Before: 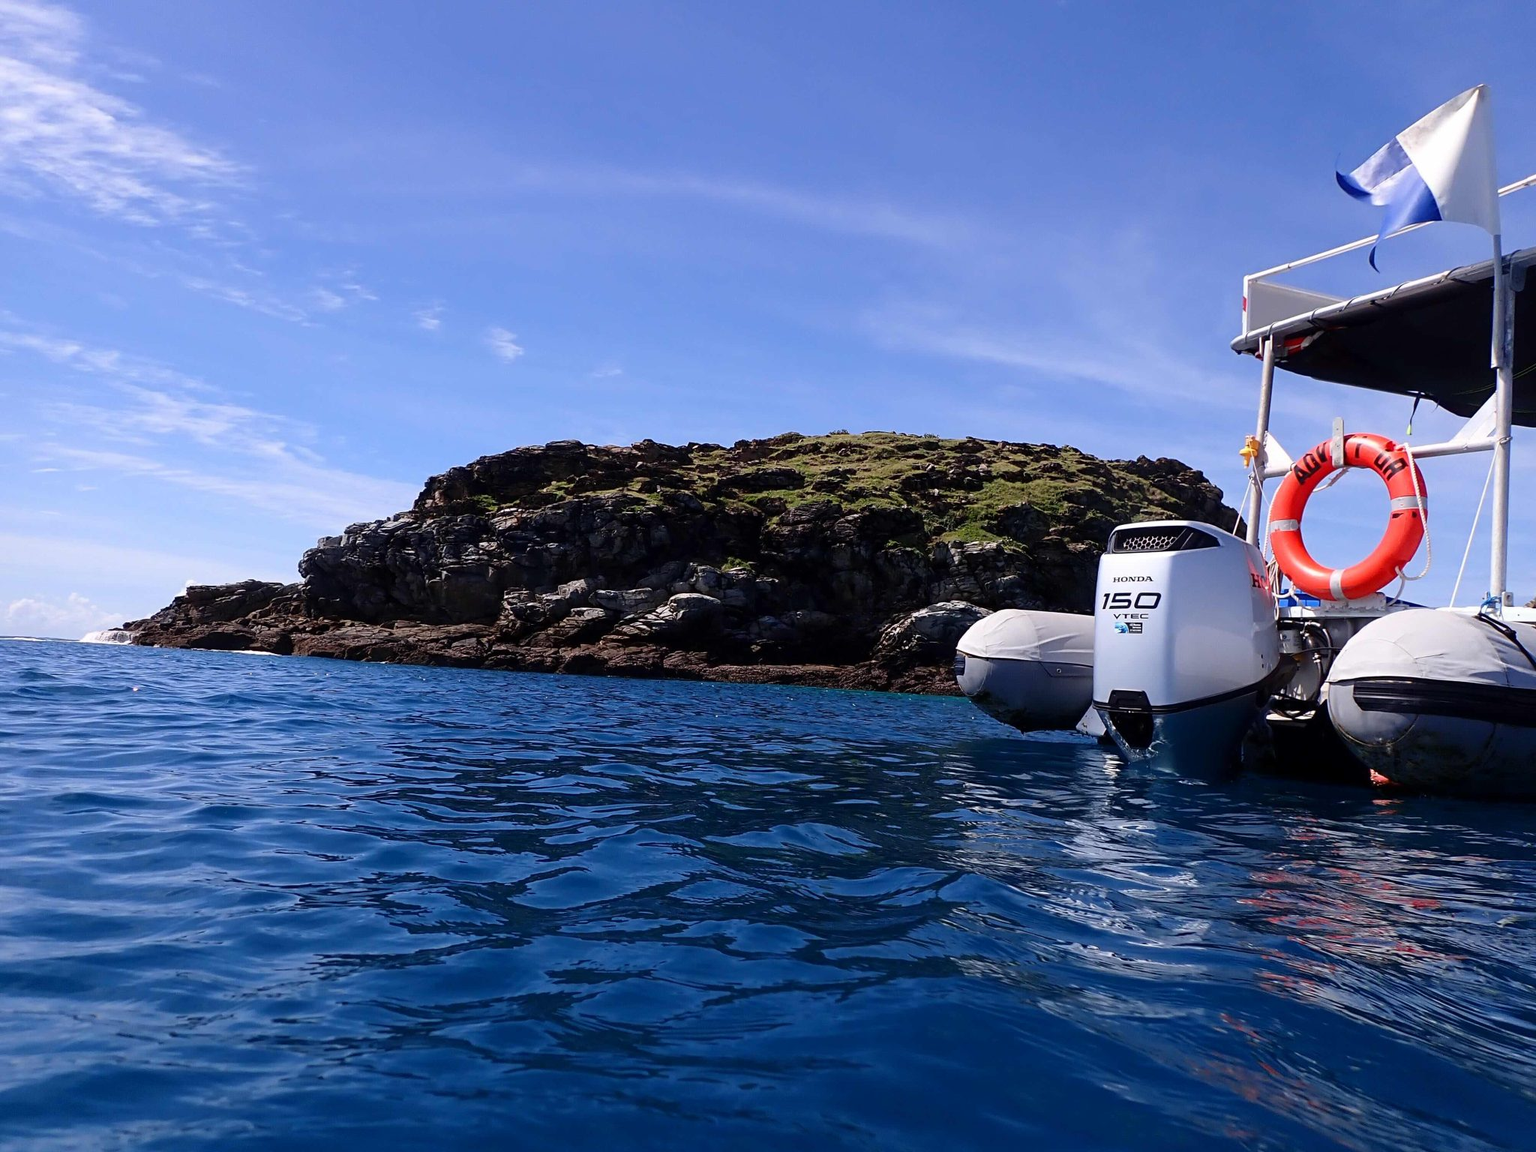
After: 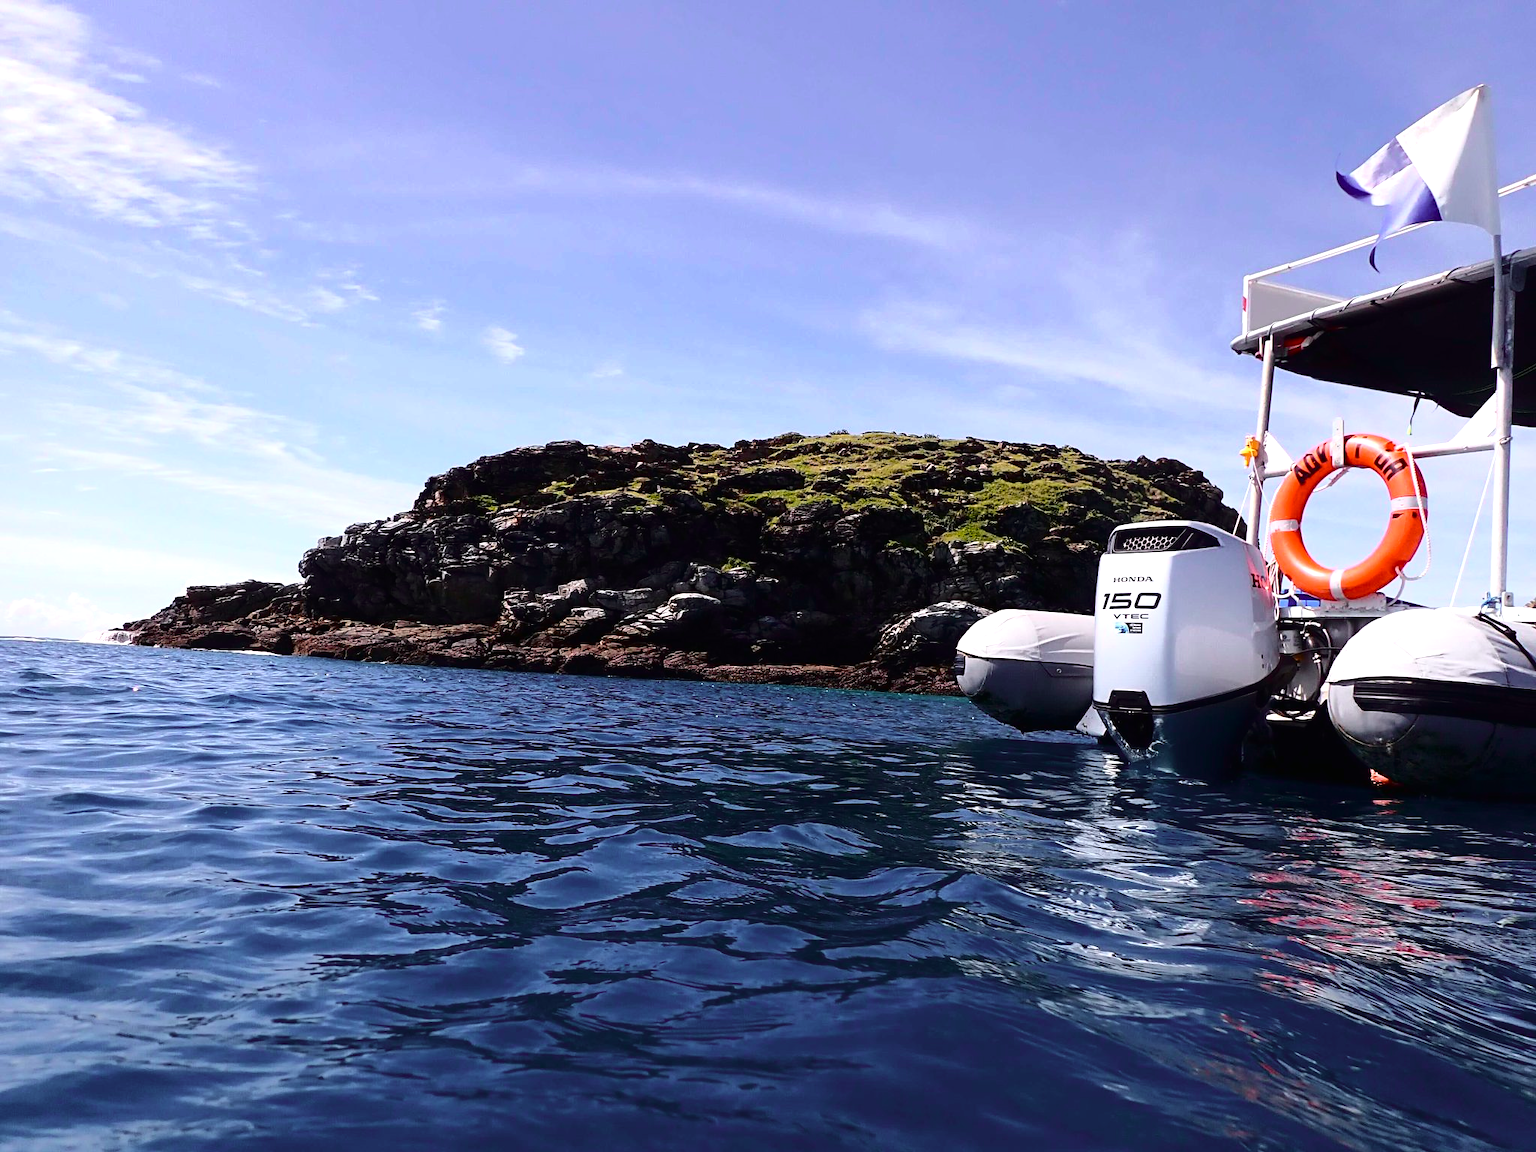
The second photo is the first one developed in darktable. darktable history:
exposure: black level correction -0.002, exposure 0.54 EV, compensate highlight preservation false
tone curve: curves: ch0 [(0.003, 0) (0.066, 0.023) (0.154, 0.082) (0.281, 0.221) (0.405, 0.389) (0.517, 0.553) (0.716, 0.743) (0.822, 0.882) (1, 1)]; ch1 [(0, 0) (0.164, 0.115) (0.337, 0.332) (0.39, 0.398) (0.464, 0.461) (0.501, 0.5) (0.521, 0.526) (0.571, 0.606) (0.656, 0.677) (0.723, 0.731) (0.811, 0.796) (1, 1)]; ch2 [(0, 0) (0.337, 0.382) (0.464, 0.476) (0.501, 0.502) (0.527, 0.54) (0.556, 0.567) (0.575, 0.606) (0.659, 0.736) (1, 1)], color space Lab, independent channels, preserve colors none
